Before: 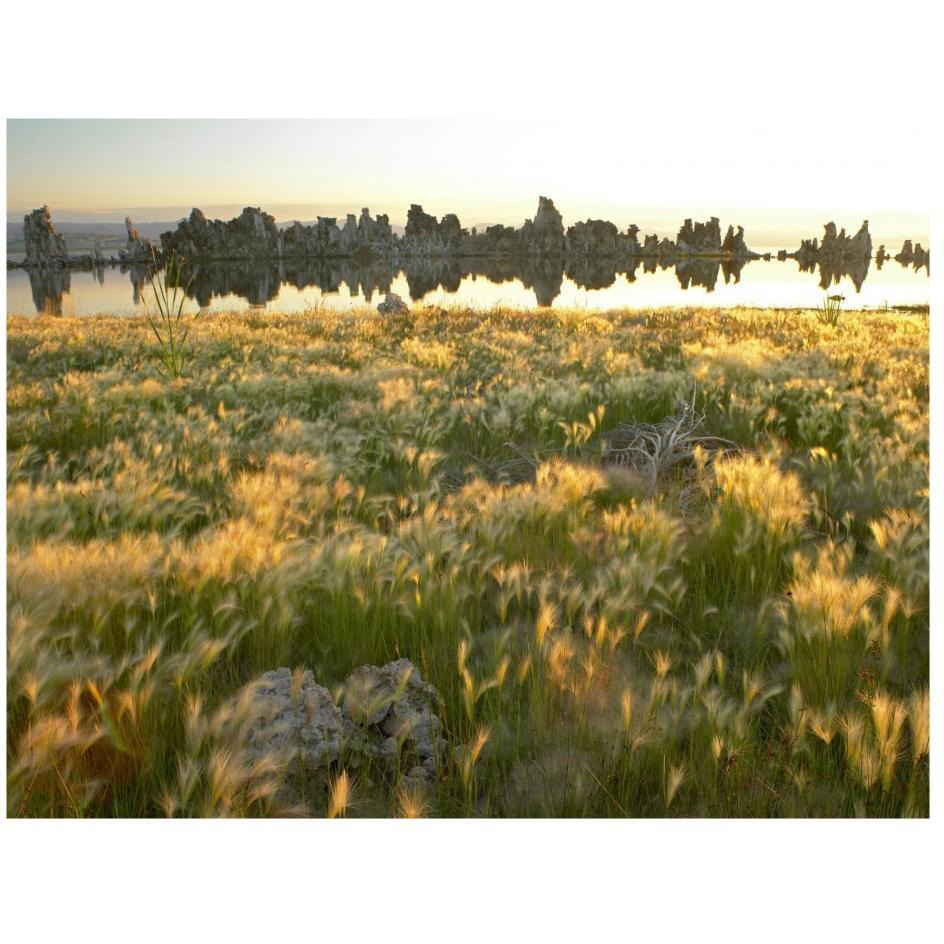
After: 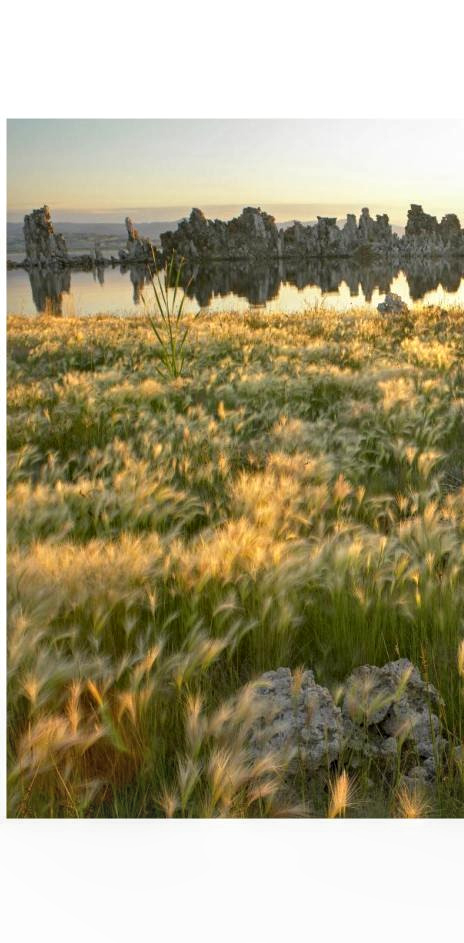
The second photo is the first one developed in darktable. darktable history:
local contrast: on, module defaults
crop and rotate: left 0%, top 0%, right 50.845%
